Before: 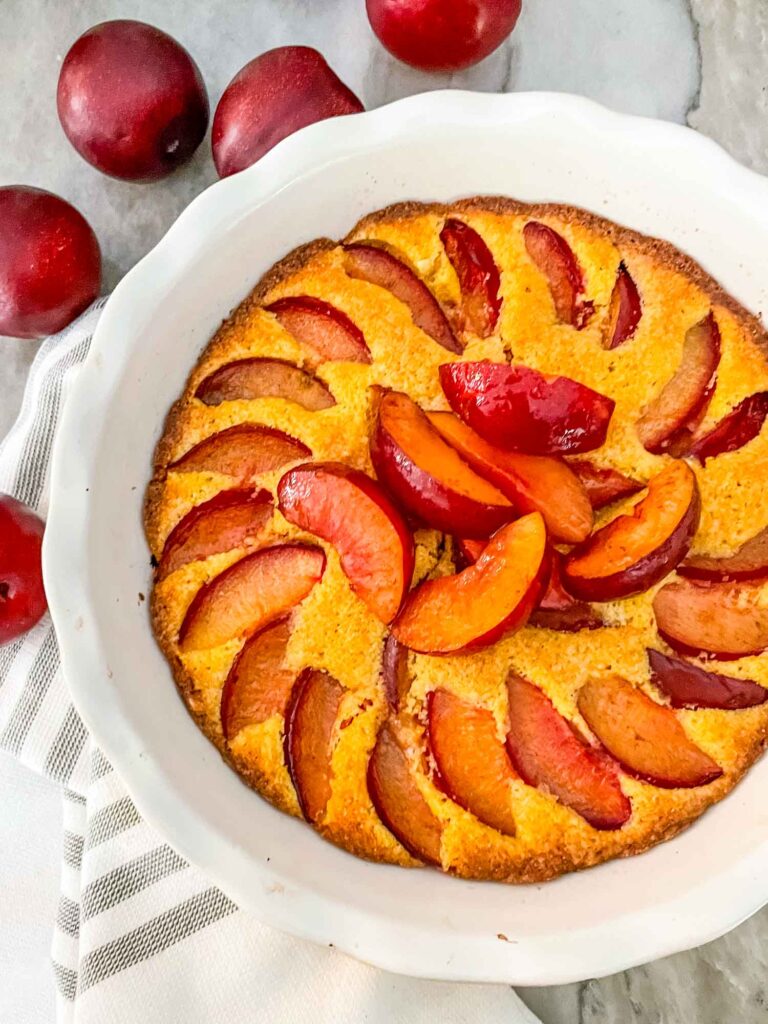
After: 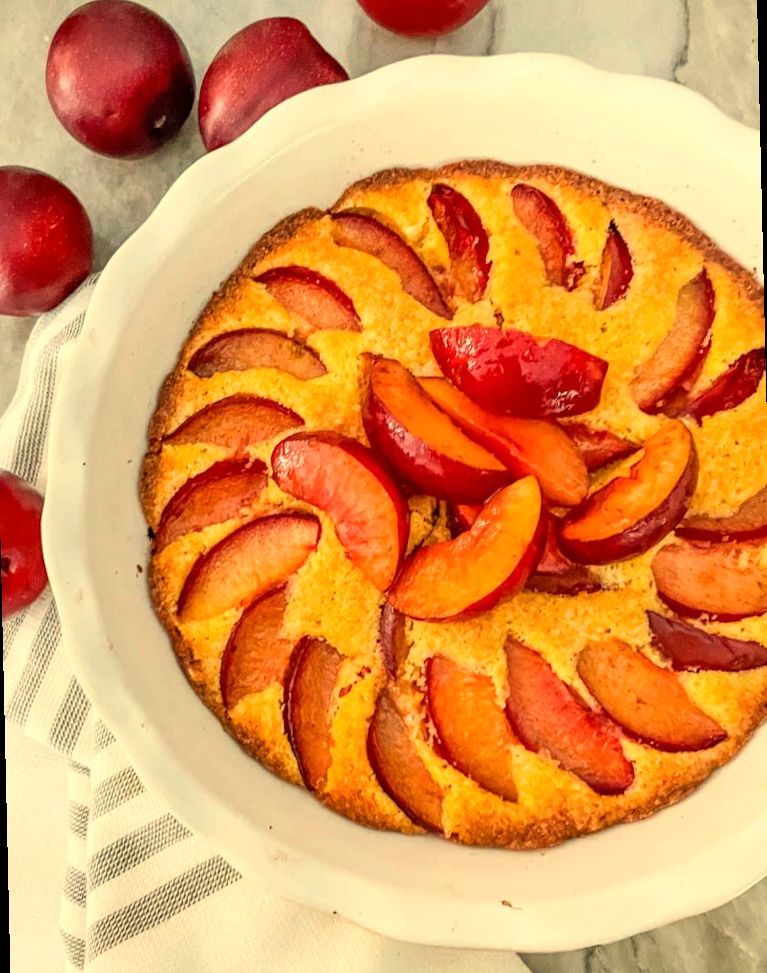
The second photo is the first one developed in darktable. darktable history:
white balance: red 1.08, blue 0.791
rotate and perspective: rotation -1.32°, lens shift (horizontal) -0.031, crop left 0.015, crop right 0.985, crop top 0.047, crop bottom 0.982
